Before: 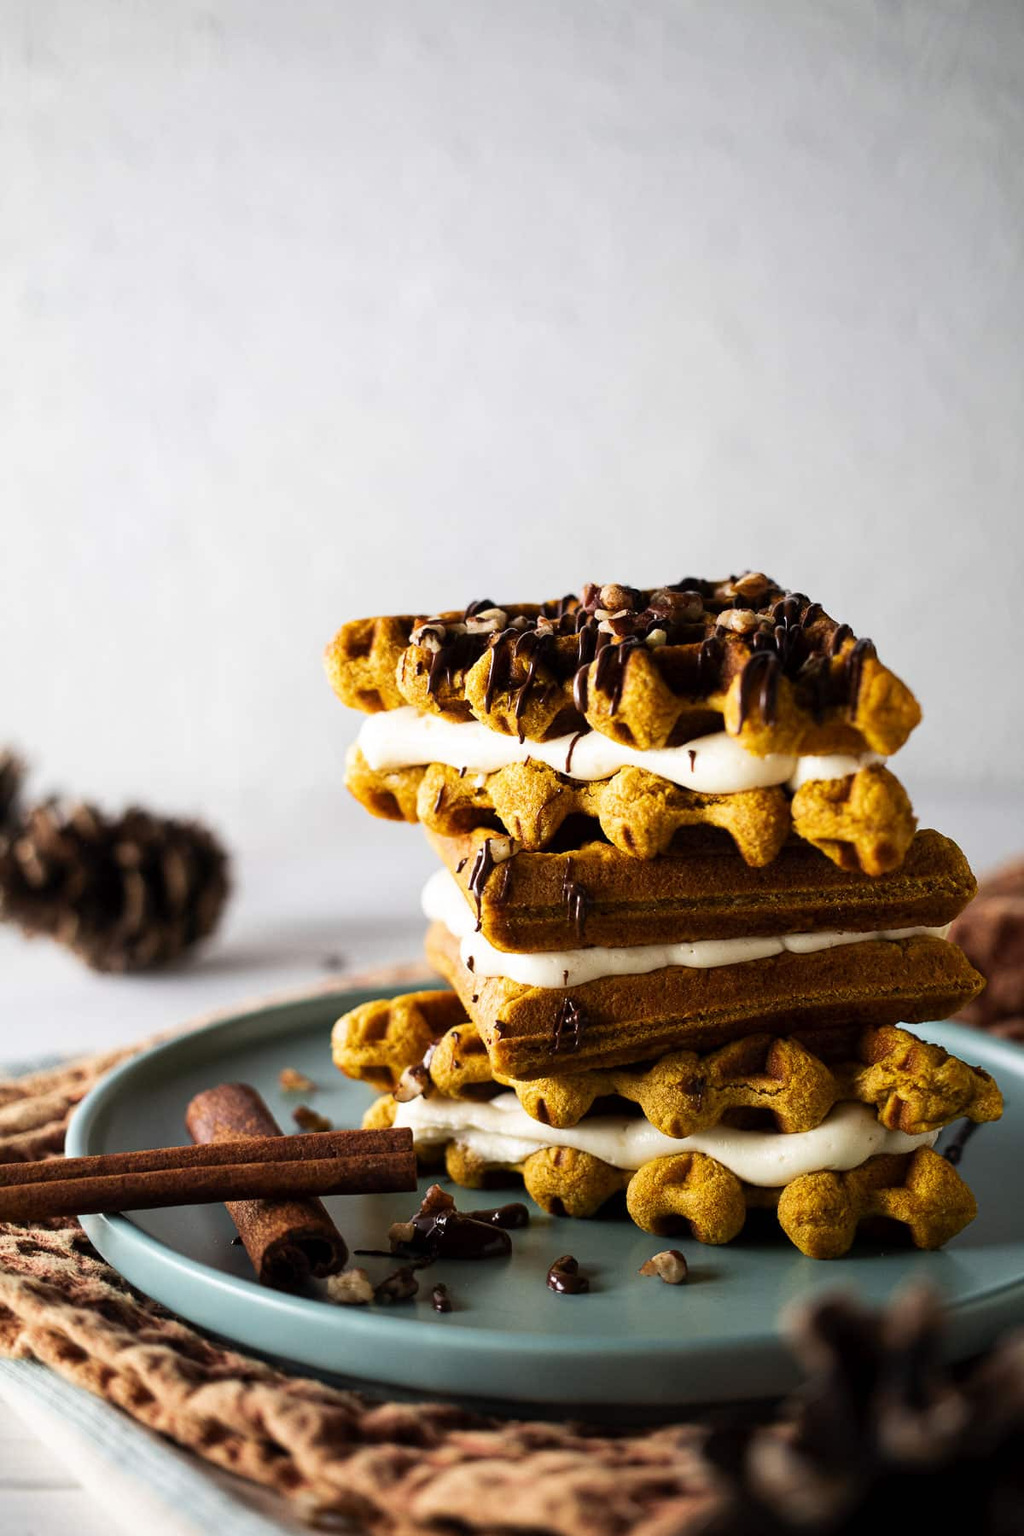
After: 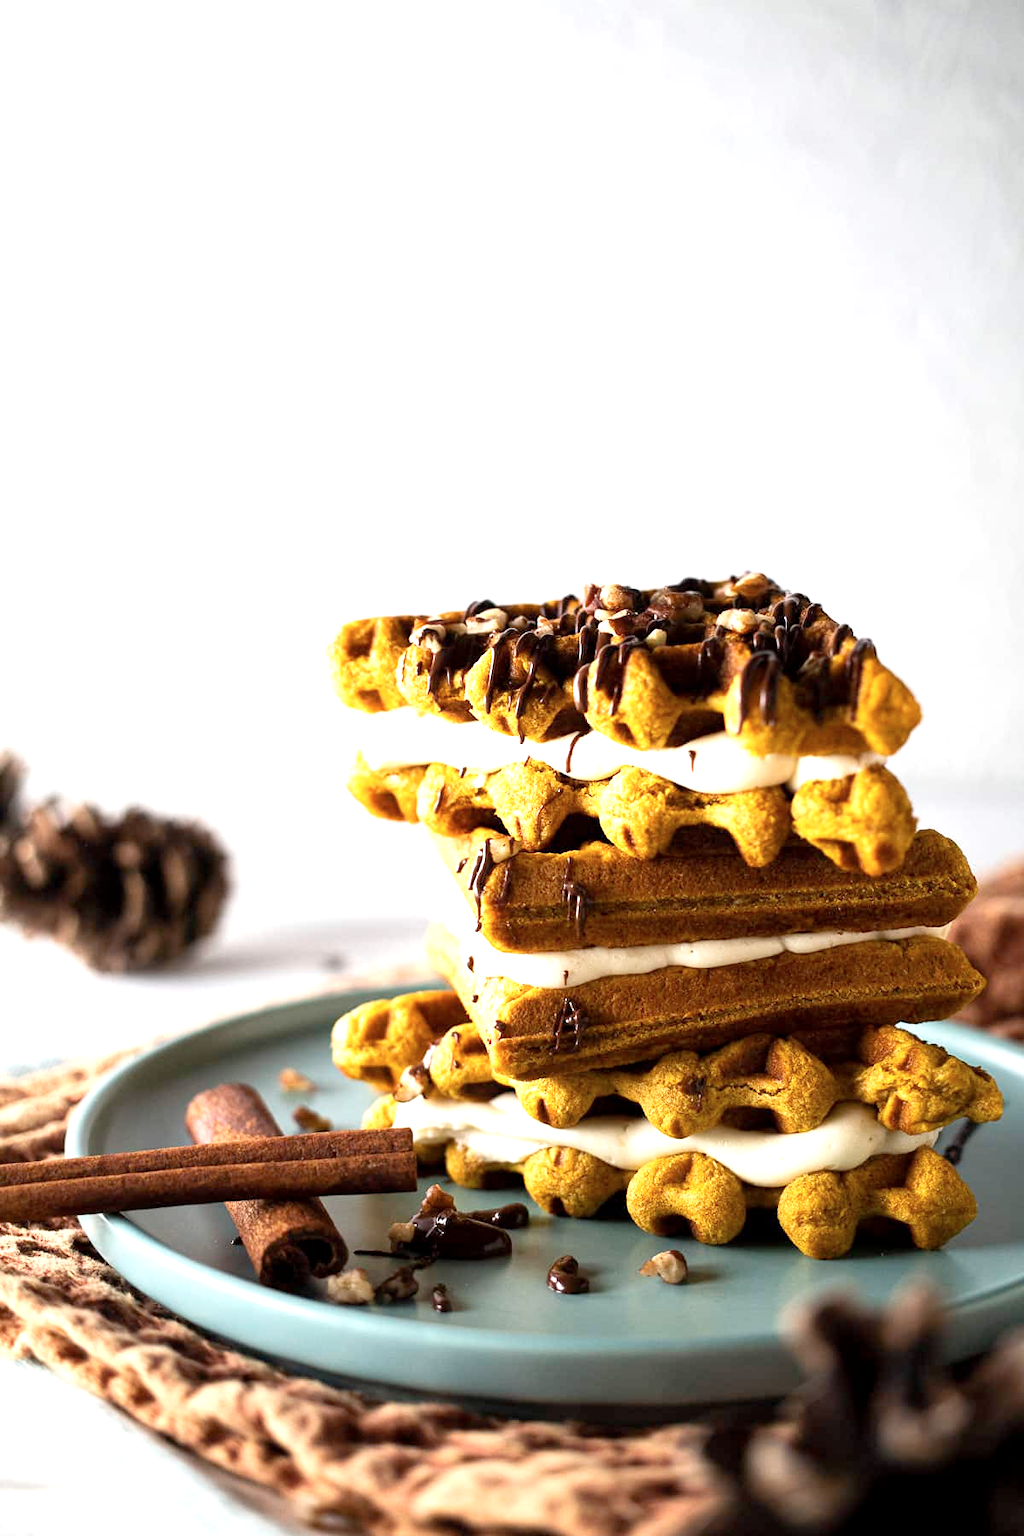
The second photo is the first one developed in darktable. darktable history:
exposure: exposure 0.661 EV, compensate exposure bias true, compensate highlight preservation false
